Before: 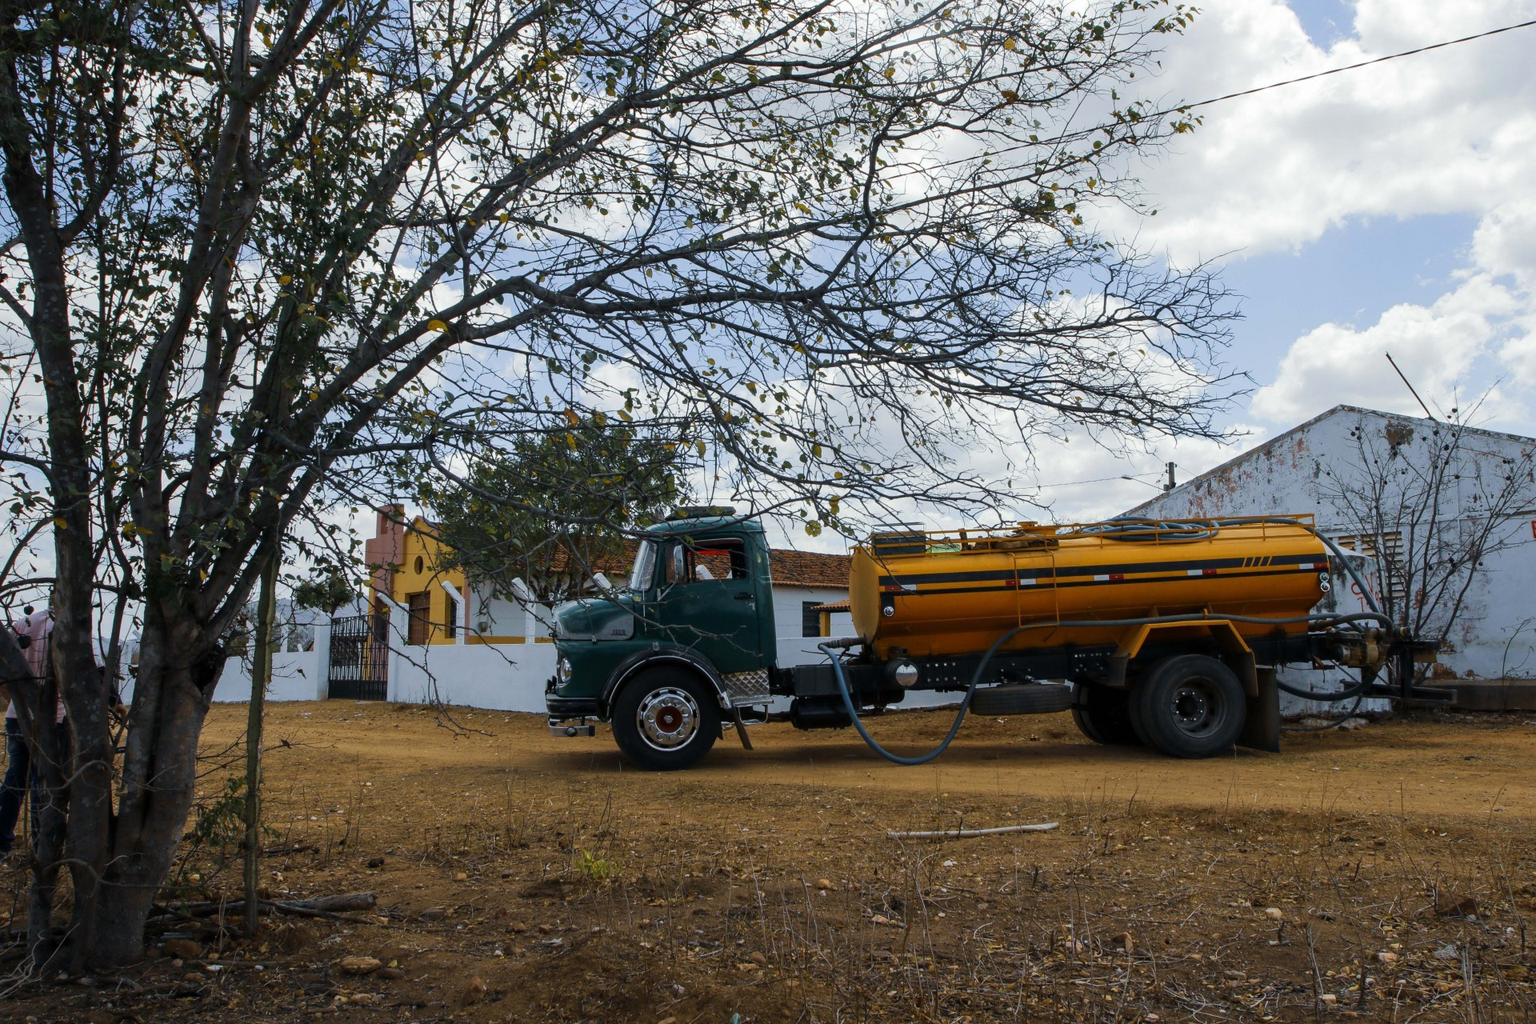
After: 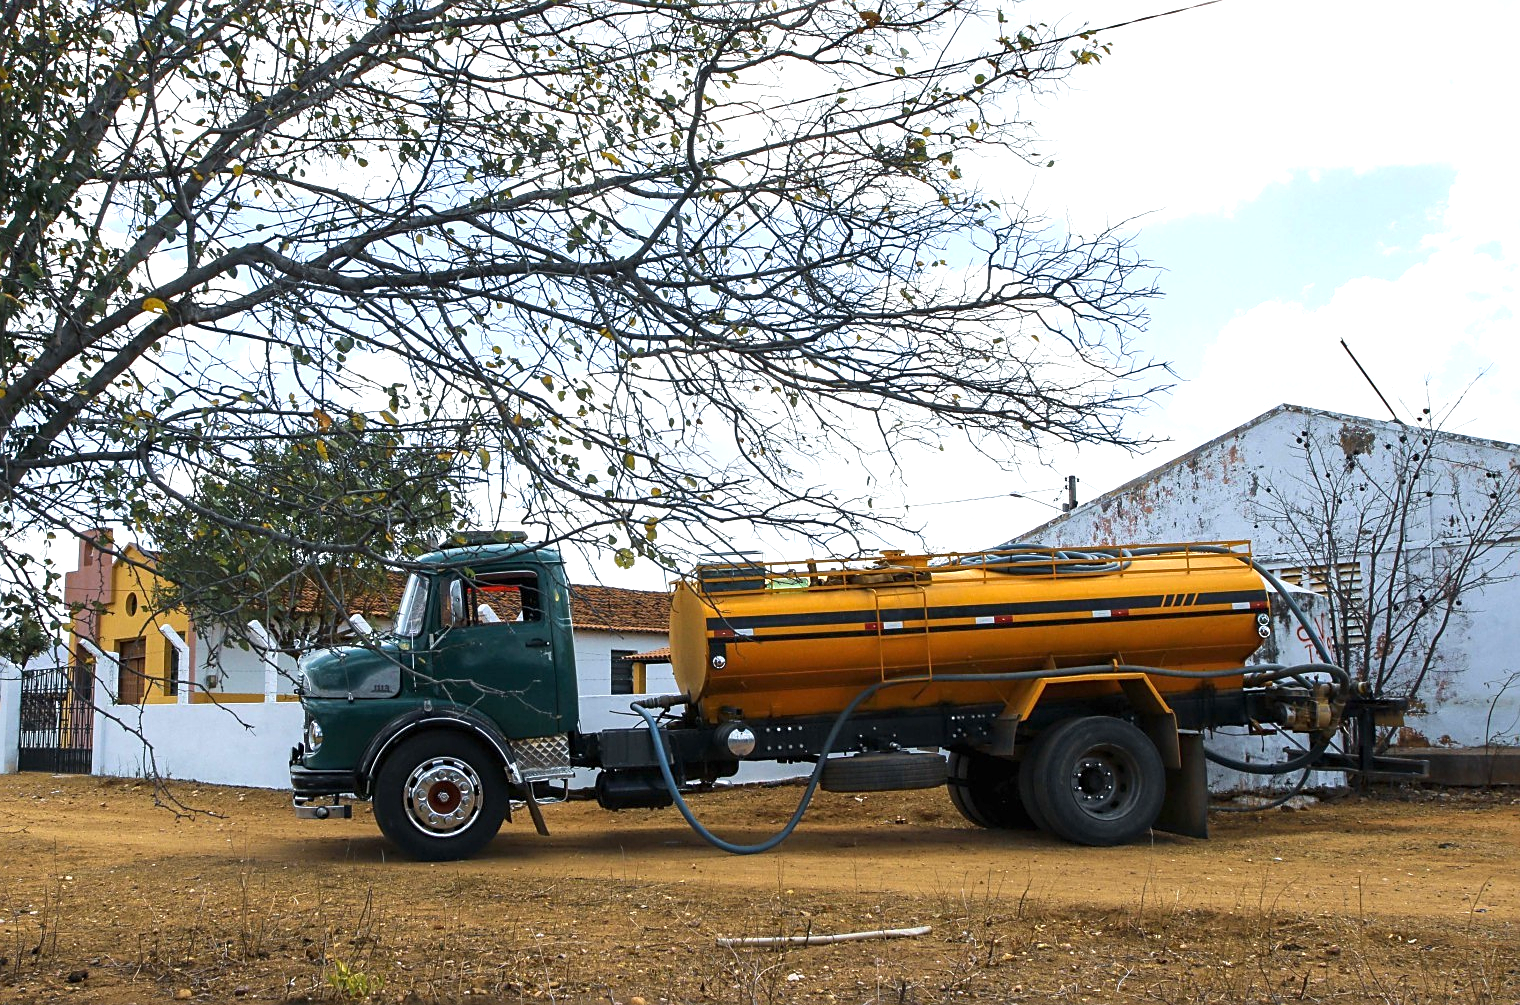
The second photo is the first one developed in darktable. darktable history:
crop and rotate: left 20.425%, top 8.014%, right 0.358%, bottom 13.46%
exposure: black level correction 0, exposure 0.886 EV, compensate exposure bias true, compensate highlight preservation false
sharpen: amount 0.489
